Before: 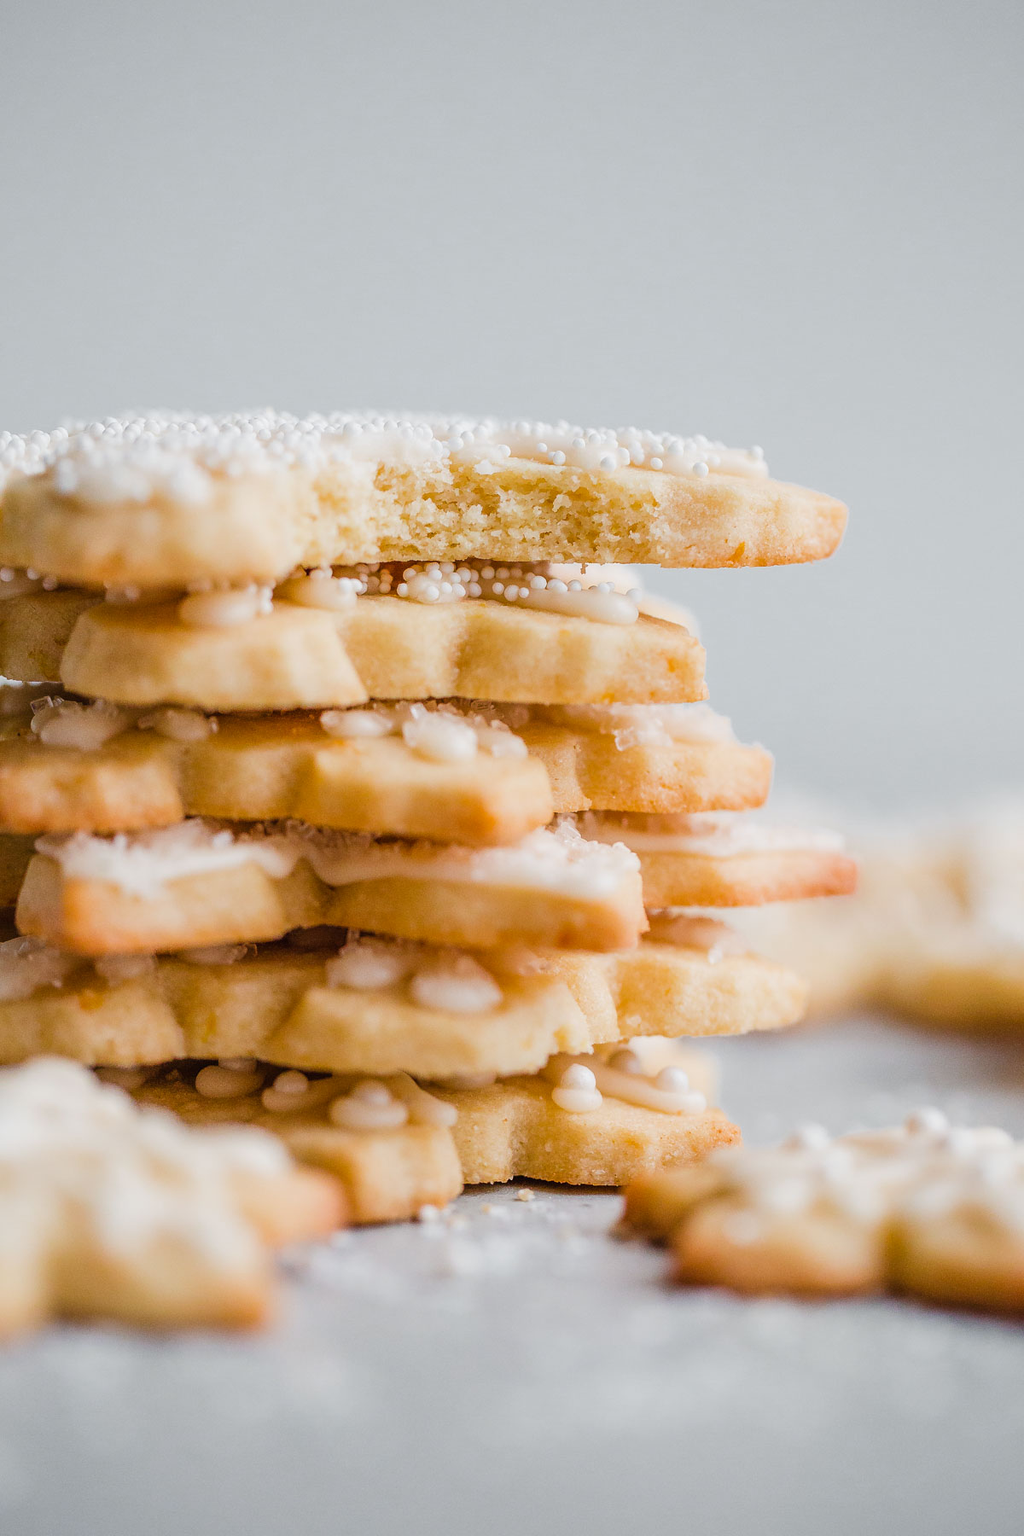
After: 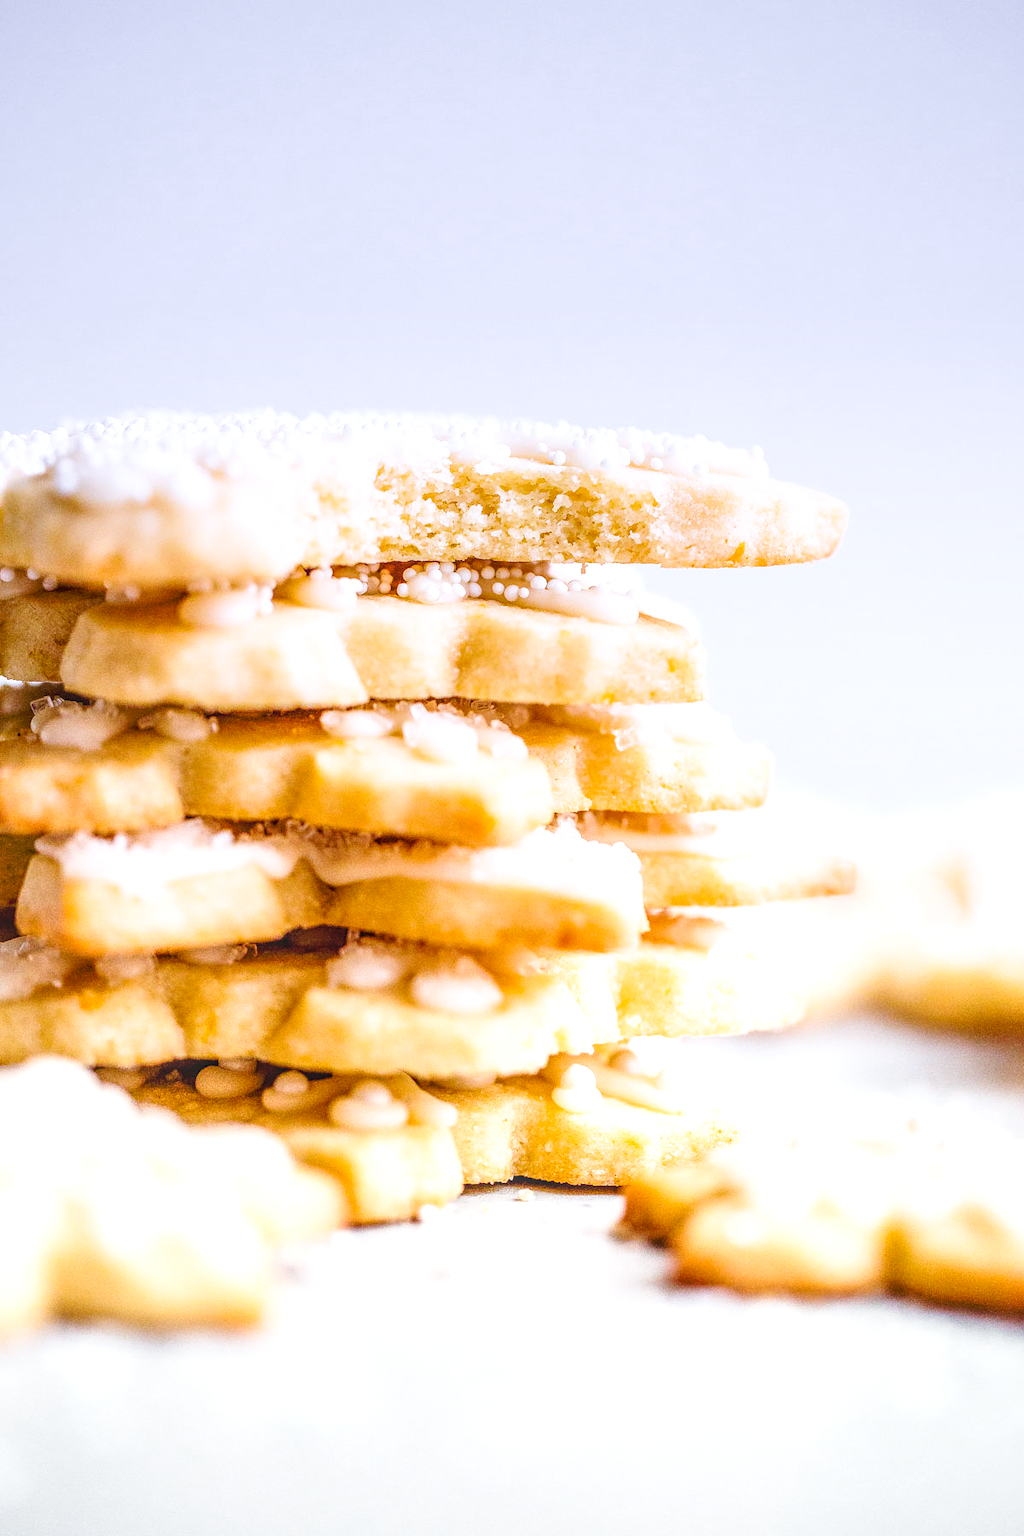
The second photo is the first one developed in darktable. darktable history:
local contrast: highlights 0%, shadows 0%, detail 133%
white balance: emerald 1
graduated density: hue 238.83°, saturation 50%
tone curve: curves: ch0 [(0, 0) (0.003, 0.047) (0.011, 0.051) (0.025, 0.051) (0.044, 0.057) (0.069, 0.068) (0.1, 0.076) (0.136, 0.108) (0.177, 0.166) (0.224, 0.229) (0.277, 0.299) (0.335, 0.364) (0.399, 0.46) (0.468, 0.553) (0.543, 0.639) (0.623, 0.724) (0.709, 0.808) (0.801, 0.886) (0.898, 0.954) (1, 1)], preserve colors none
exposure: exposure 1 EV, compensate highlight preservation false
